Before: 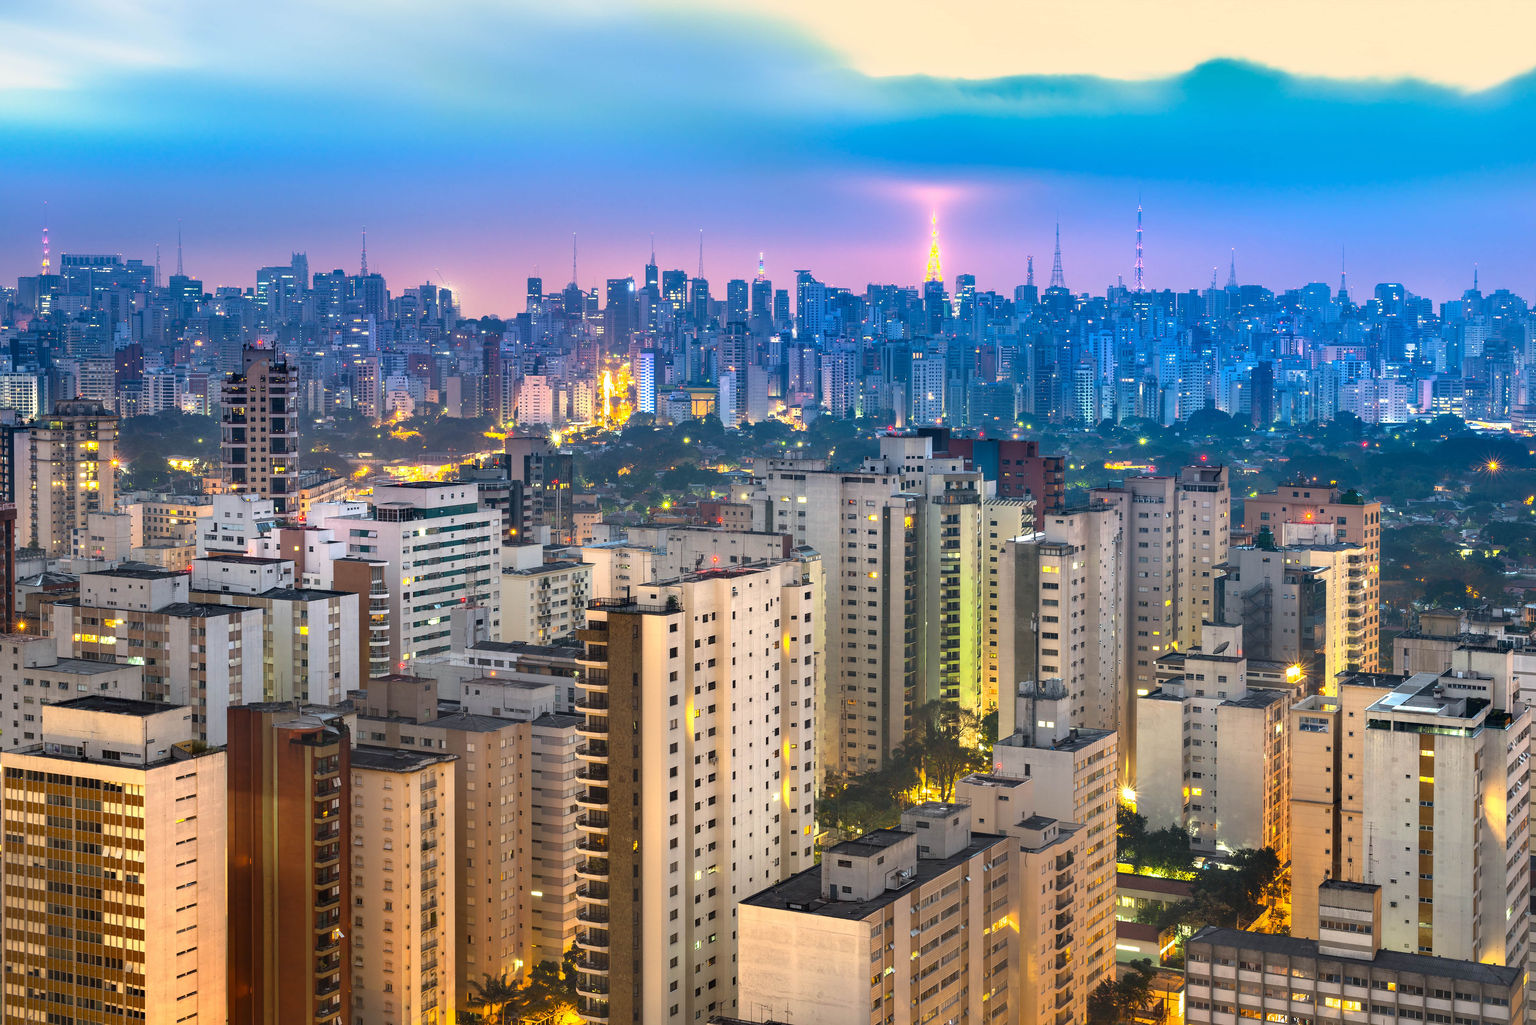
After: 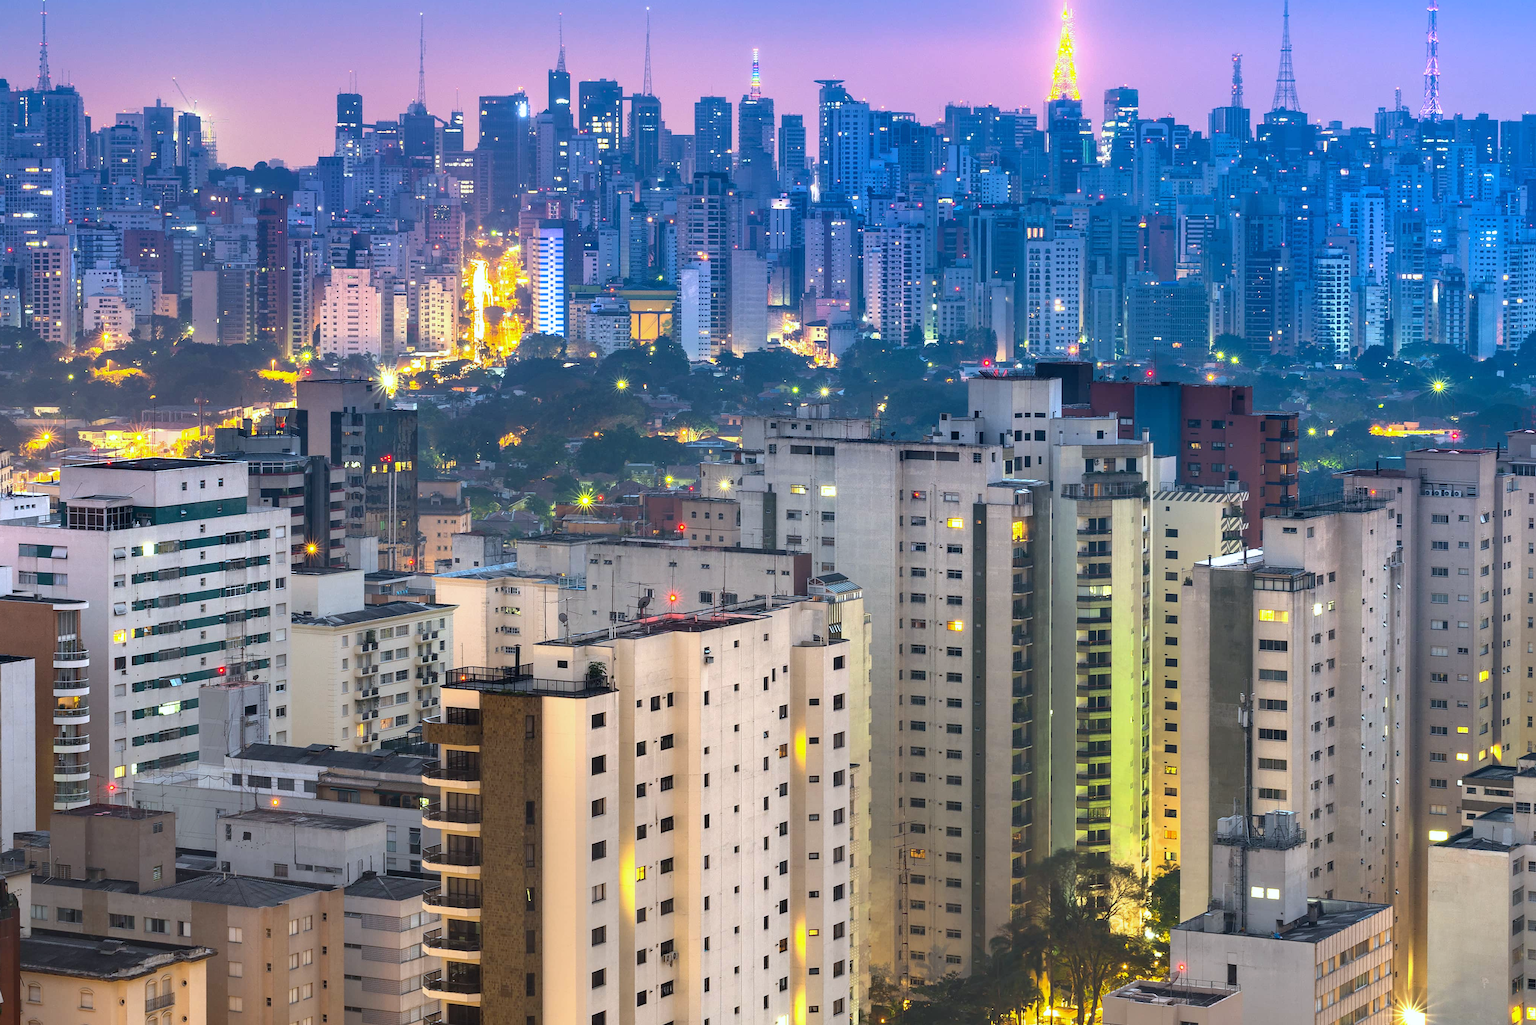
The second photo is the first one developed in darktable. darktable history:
crop and rotate: left 22.13%, top 22.054%, right 22.026%, bottom 22.102%
white balance: red 0.967, blue 1.049
